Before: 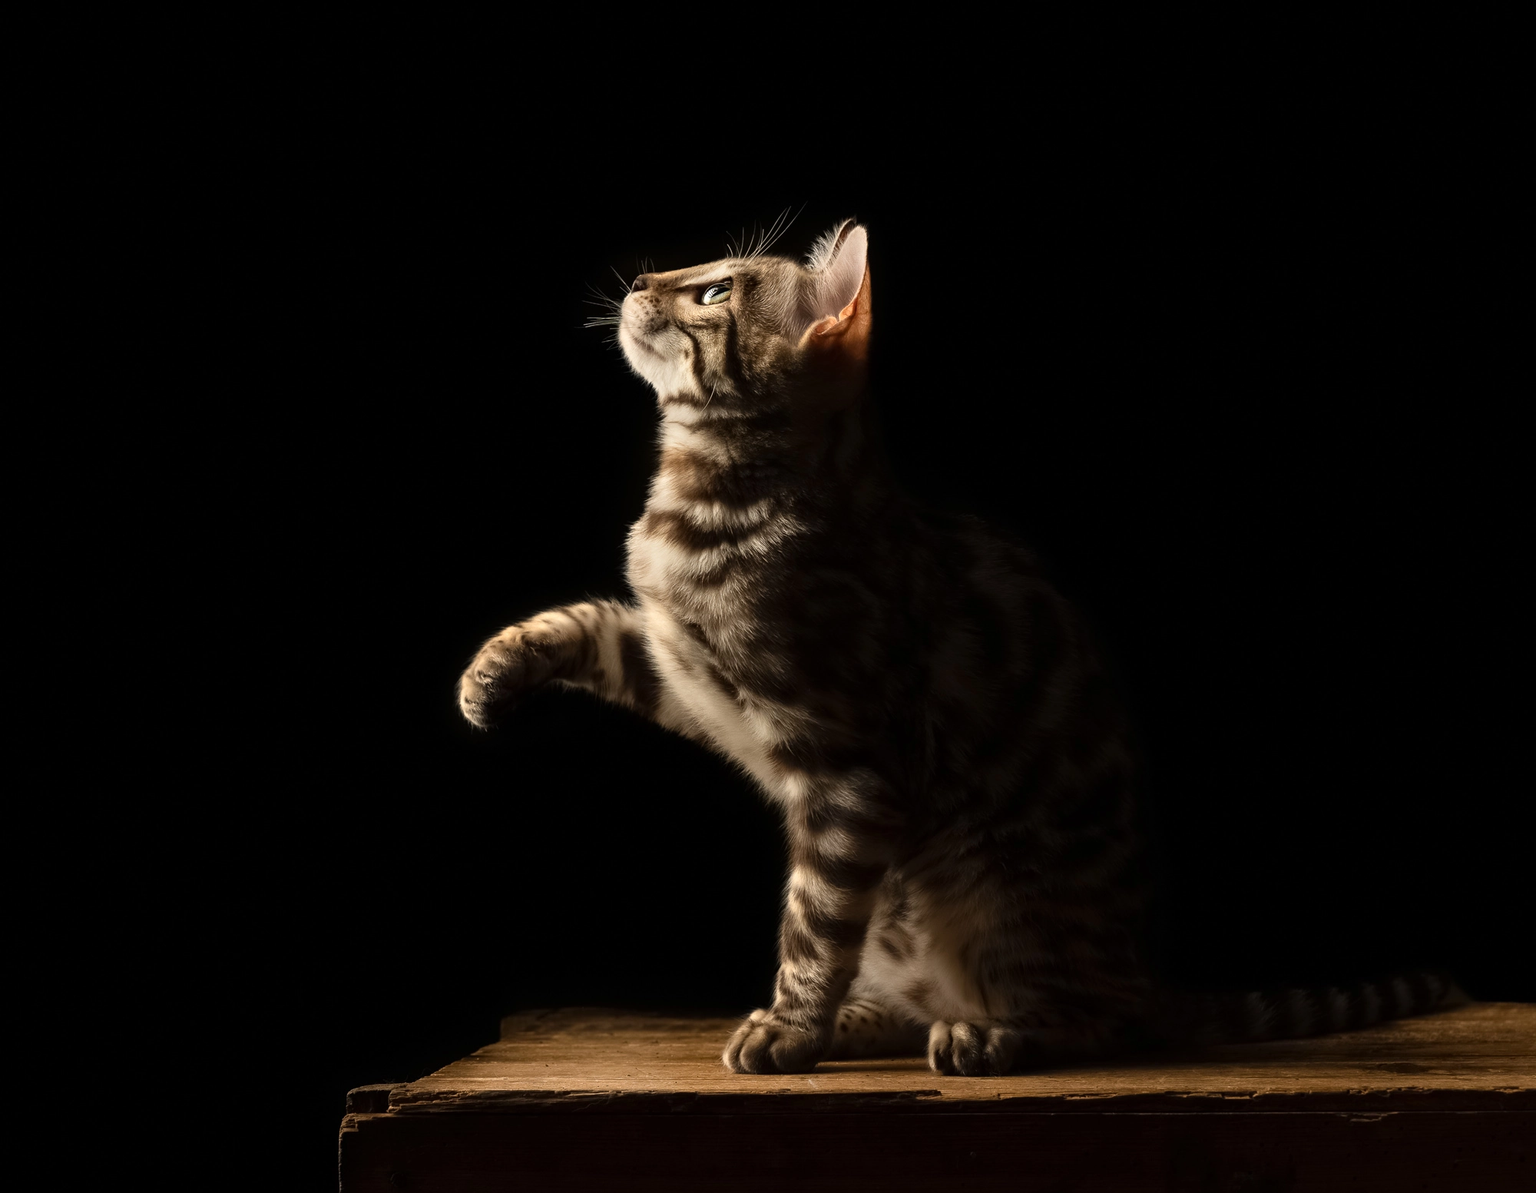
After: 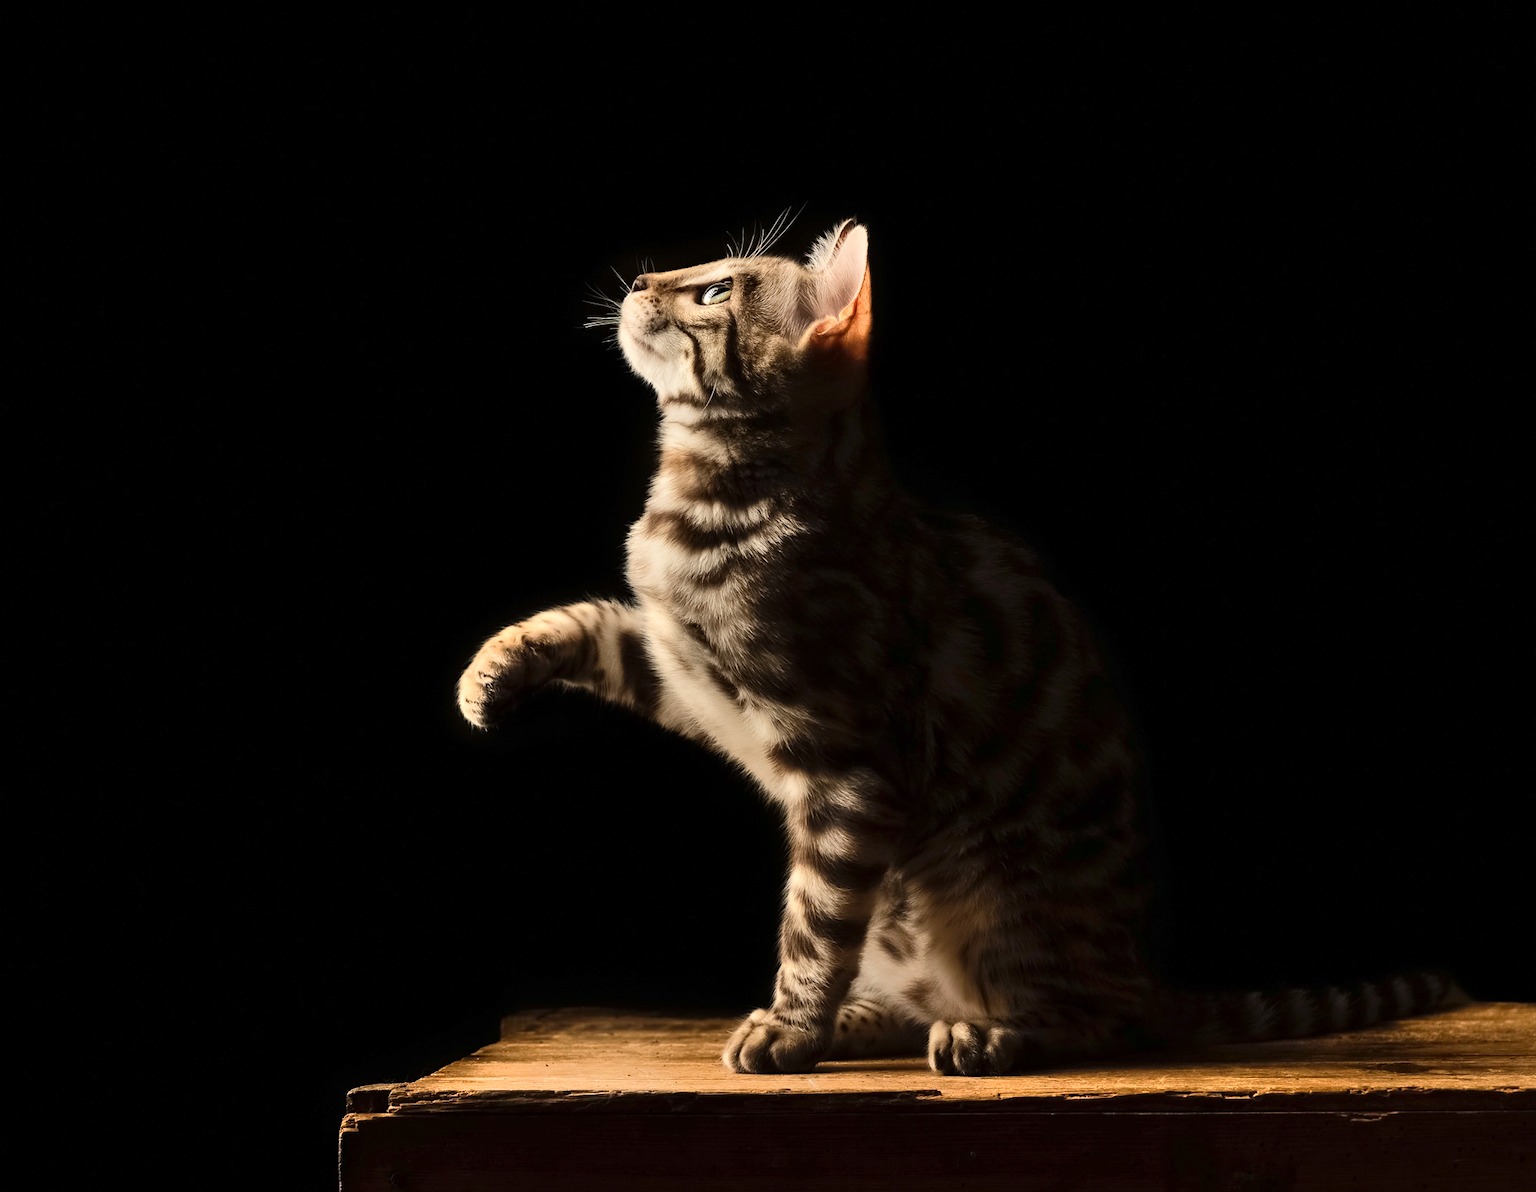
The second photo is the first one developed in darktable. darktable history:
shadows and highlights: soften with gaussian
contrast brightness saturation: contrast 0.07
